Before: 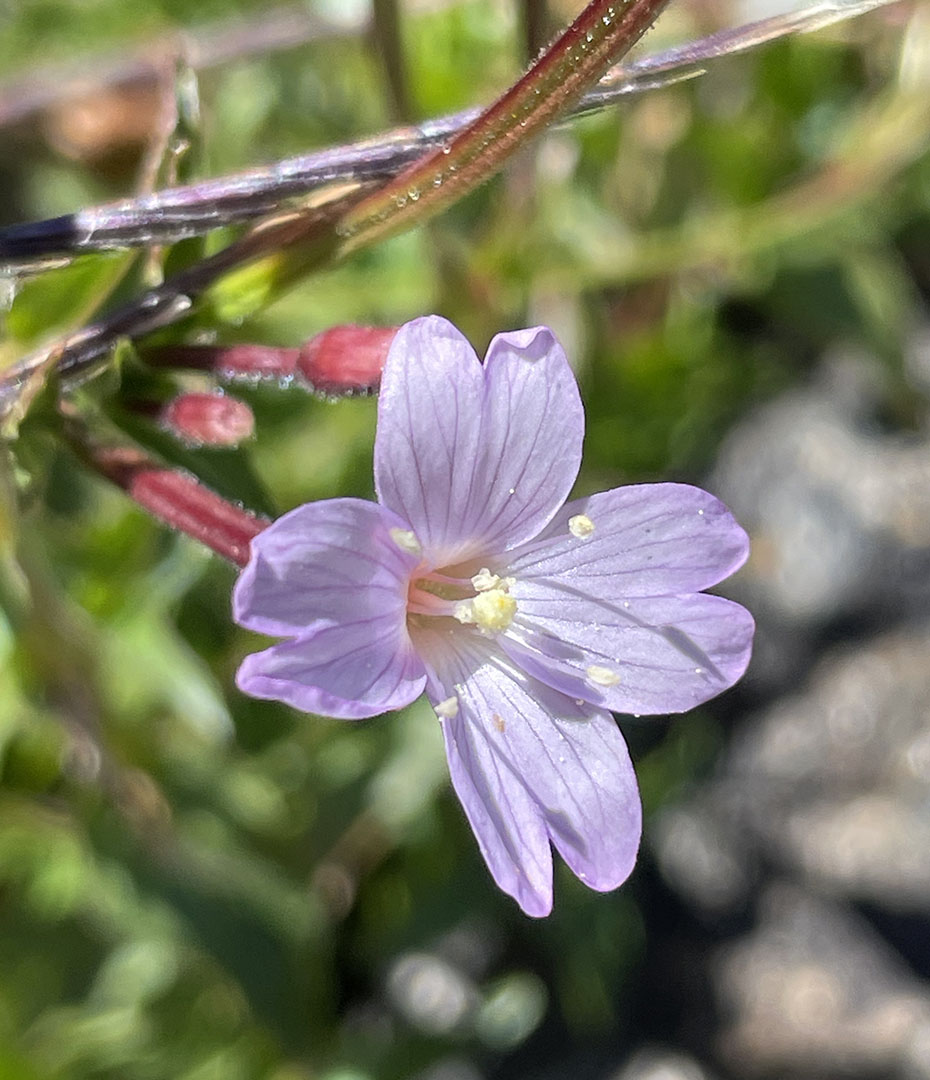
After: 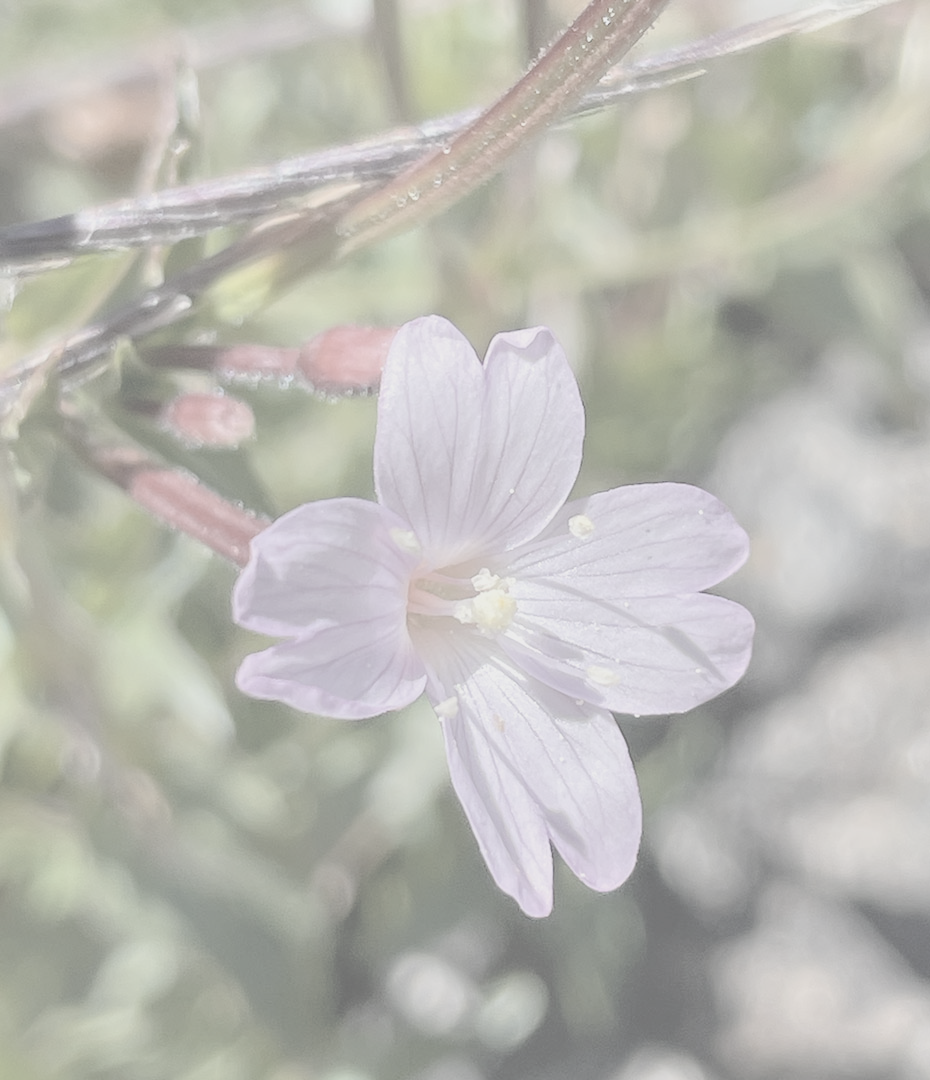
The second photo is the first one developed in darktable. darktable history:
contrast brightness saturation: contrast -0.309, brightness 0.731, saturation -0.782
